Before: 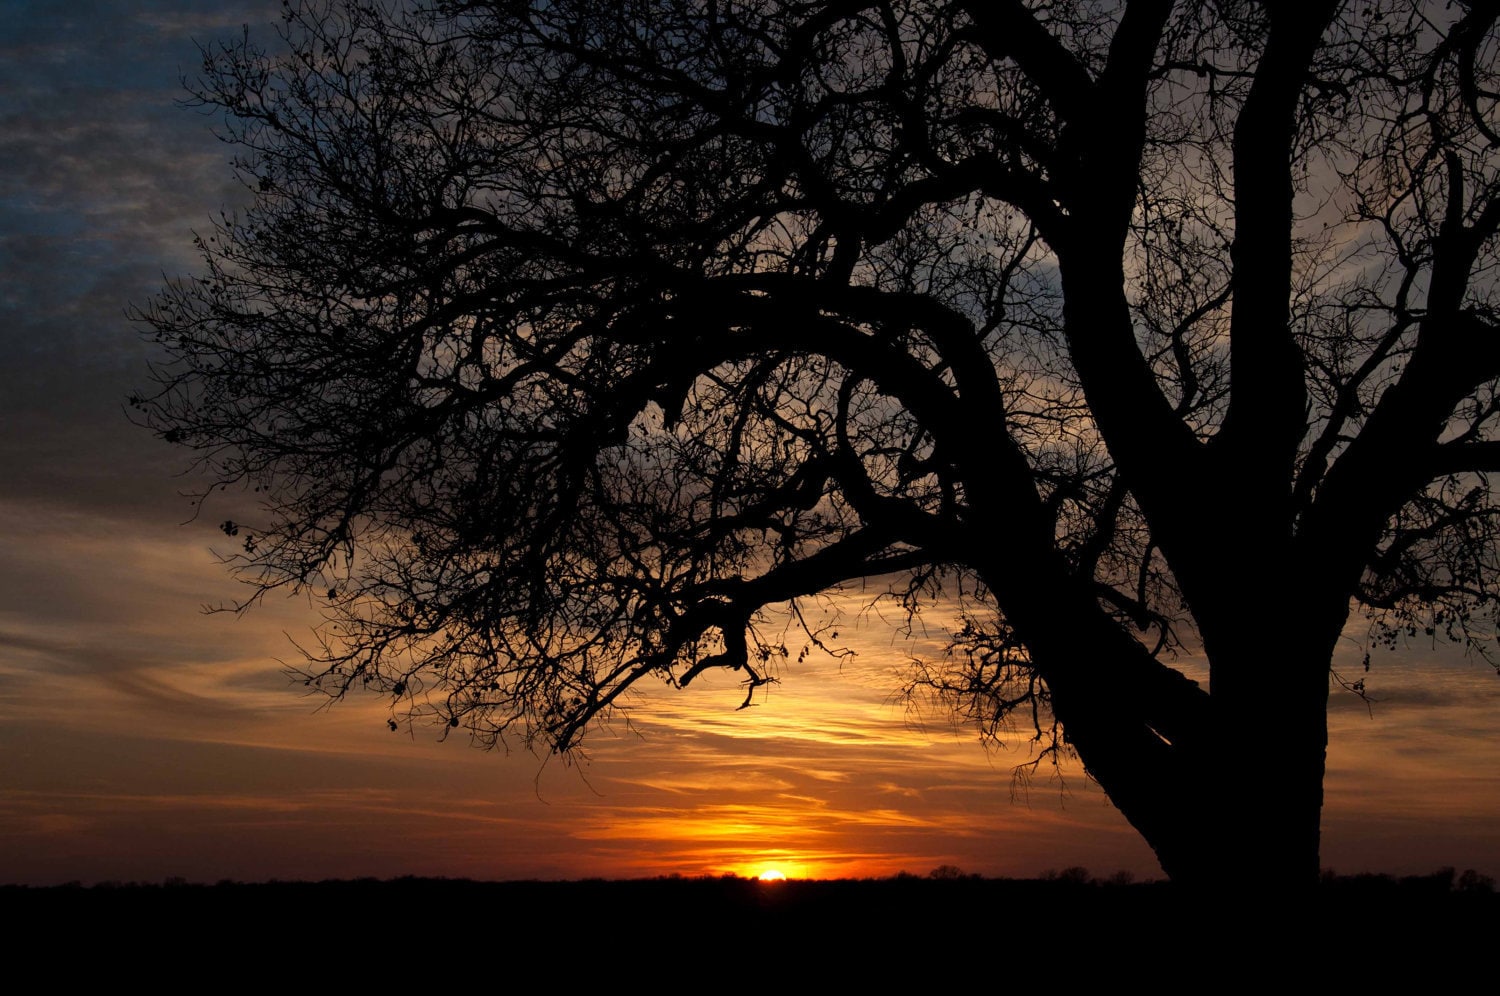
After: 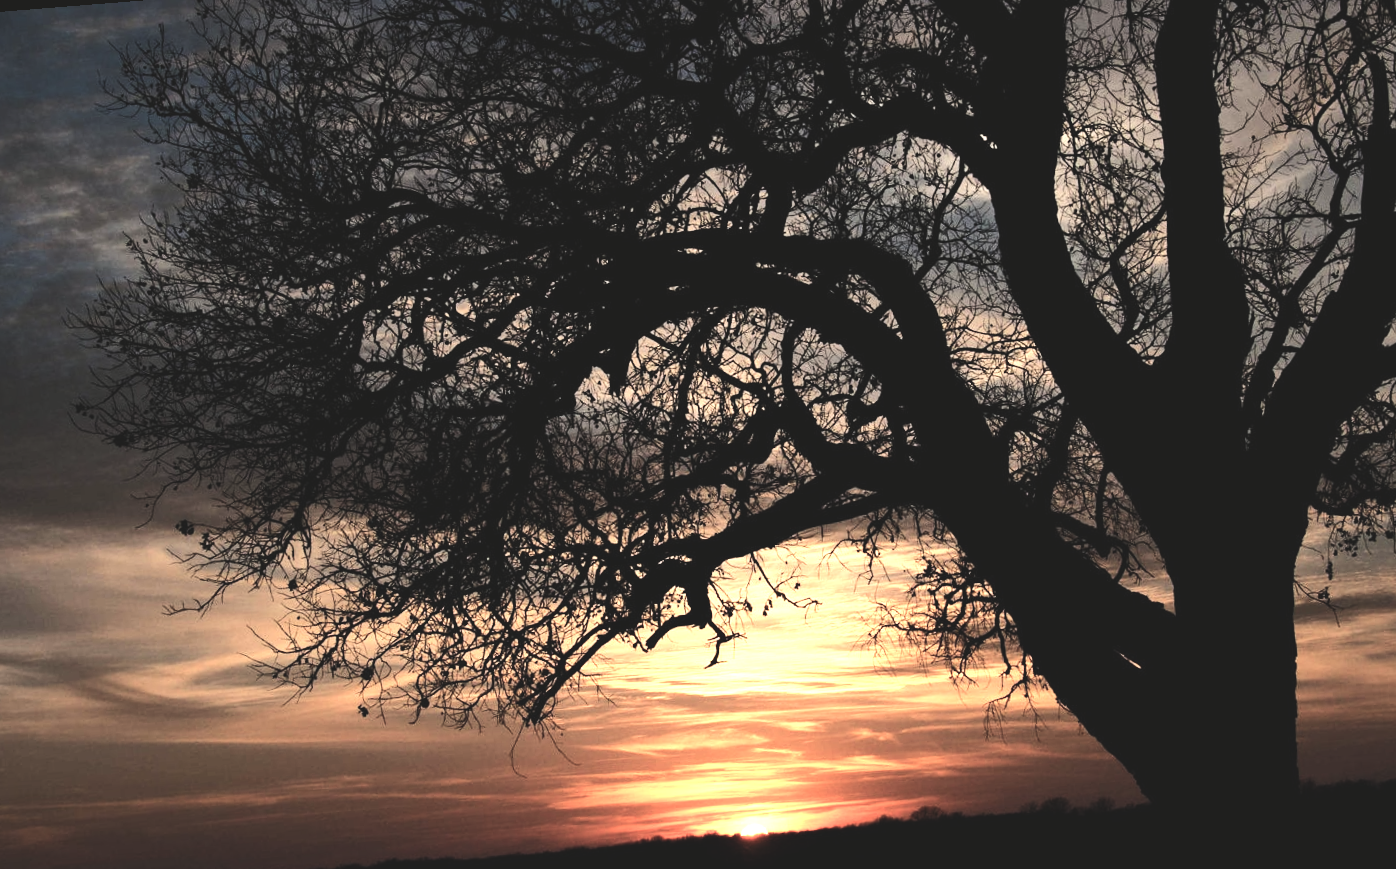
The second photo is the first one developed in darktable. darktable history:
exposure: black level correction -0.023, exposure 1.397 EV, compensate highlight preservation false
crop: top 0.448%, right 0.264%, bottom 5.045%
color correction: highlights b* 3
color balance rgb: perceptual saturation grading › highlights -31.88%, perceptual saturation grading › mid-tones 5.8%, perceptual saturation grading › shadows 18.12%, perceptual brilliance grading › highlights 3.62%, perceptual brilliance grading › mid-tones -18.12%, perceptual brilliance grading › shadows -41.3%
rotate and perspective: rotation -4.57°, crop left 0.054, crop right 0.944, crop top 0.087, crop bottom 0.914
tone curve: curves: ch0 [(0.029, 0) (0.134, 0.063) (0.249, 0.198) (0.378, 0.365) (0.499, 0.529) (1, 1)], color space Lab, linked channels, preserve colors none
